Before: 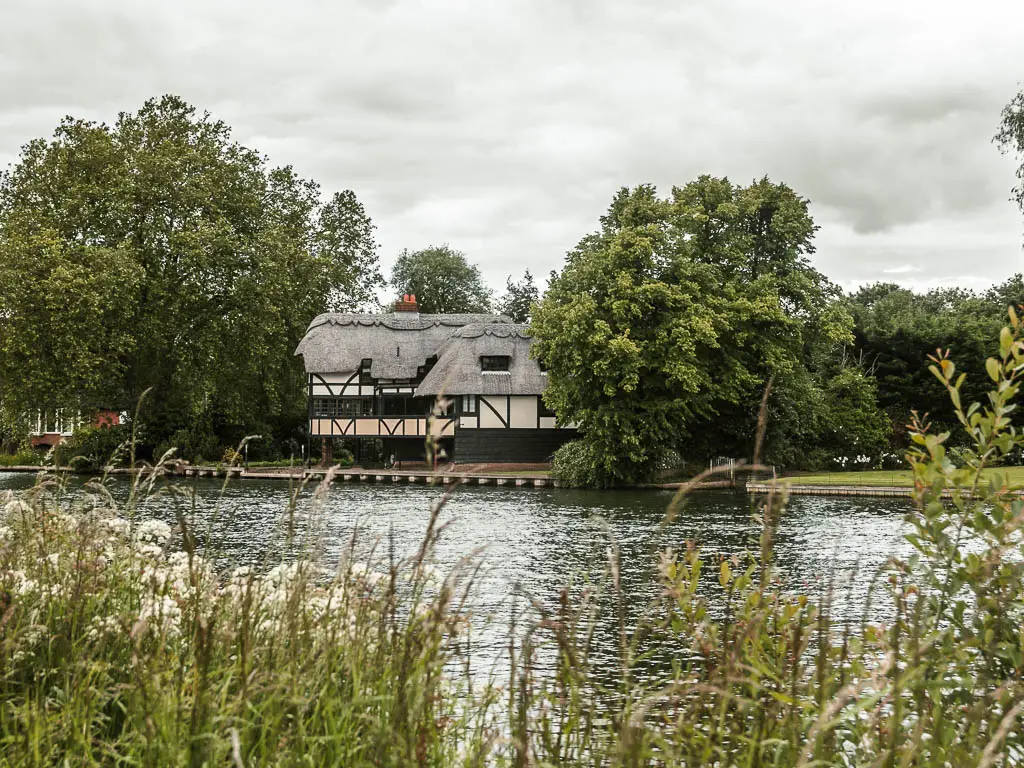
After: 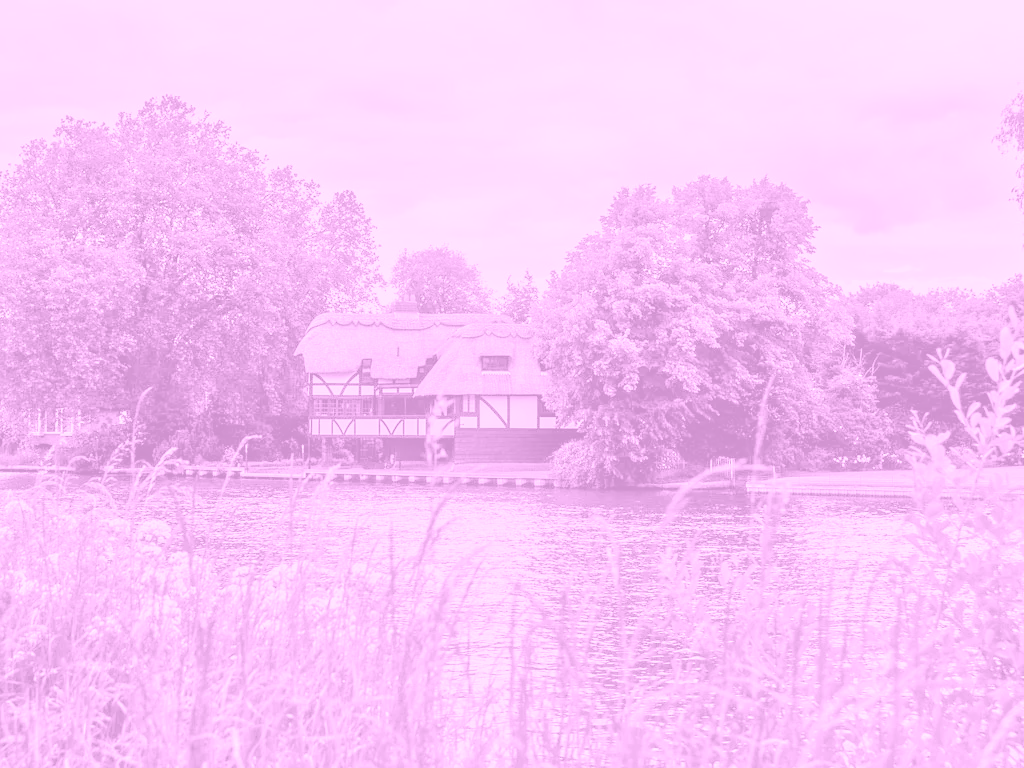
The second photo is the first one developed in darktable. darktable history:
colorize: hue 331.2°, saturation 69%, source mix 30.28%, lightness 69.02%, version 1
color calibration: illuminant same as pipeline (D50), adaptation none (bypass)
tone equalizer: -7 EV 0.15 EV, -6 EV 0.6 EV, -5 EV 1.15 EV, -4 EV 1.33 EV, -3 EV 1.15 EV, -2 EV 0.6 EV, -1 EV 0.15 EV, mask exposure compensation -0.5 EV
